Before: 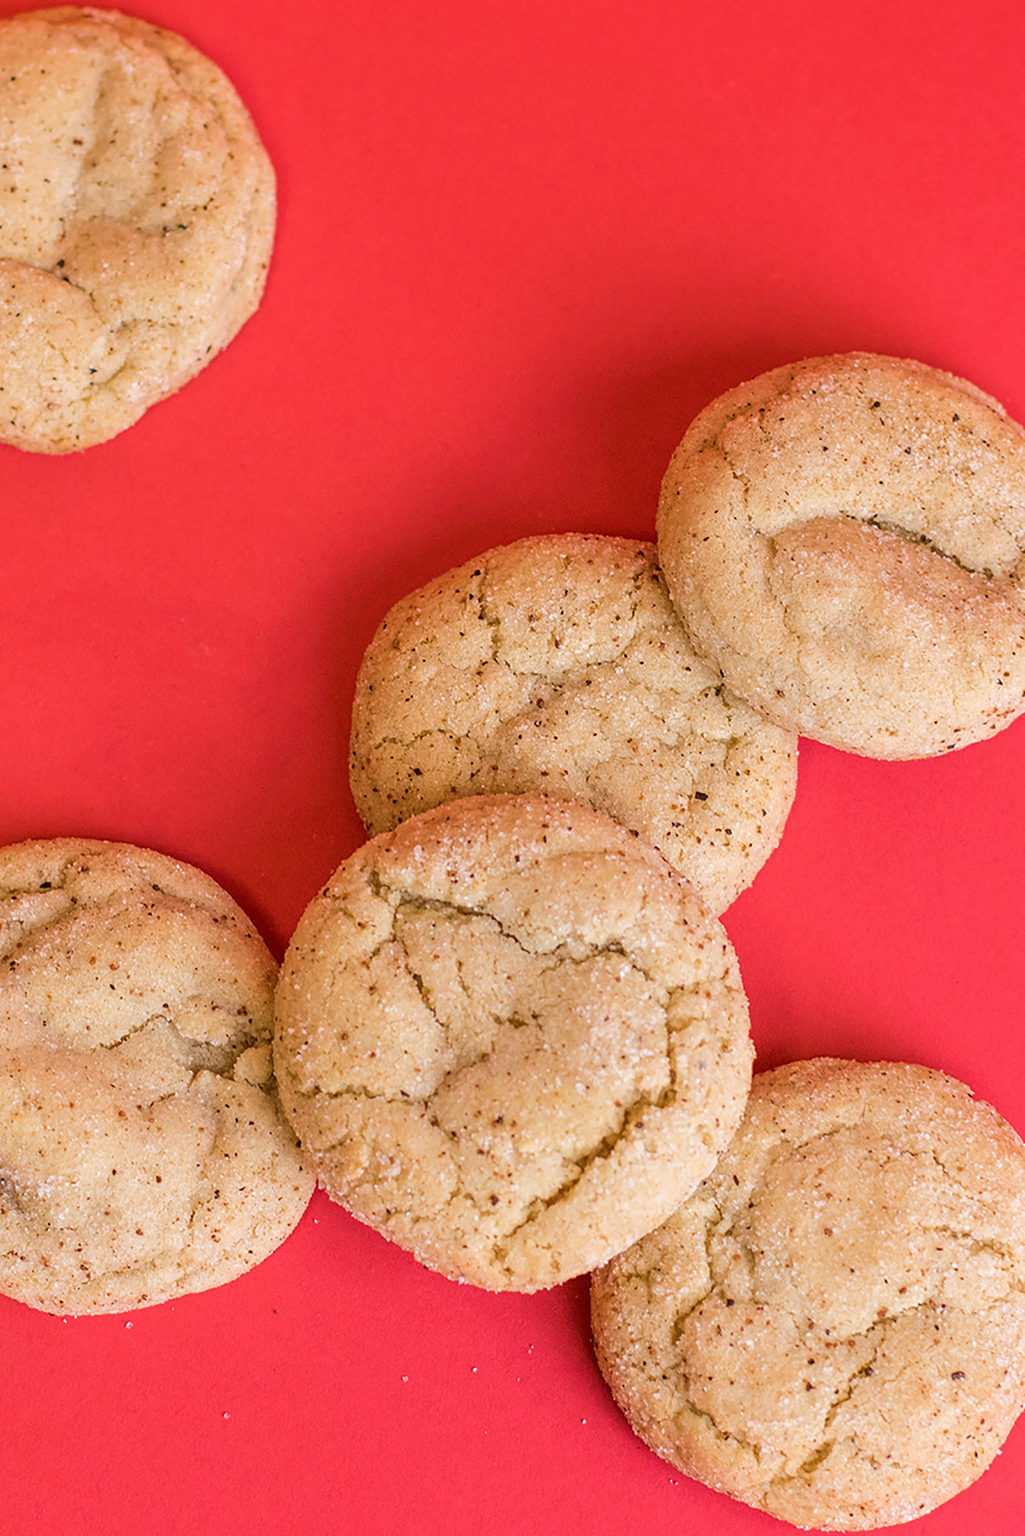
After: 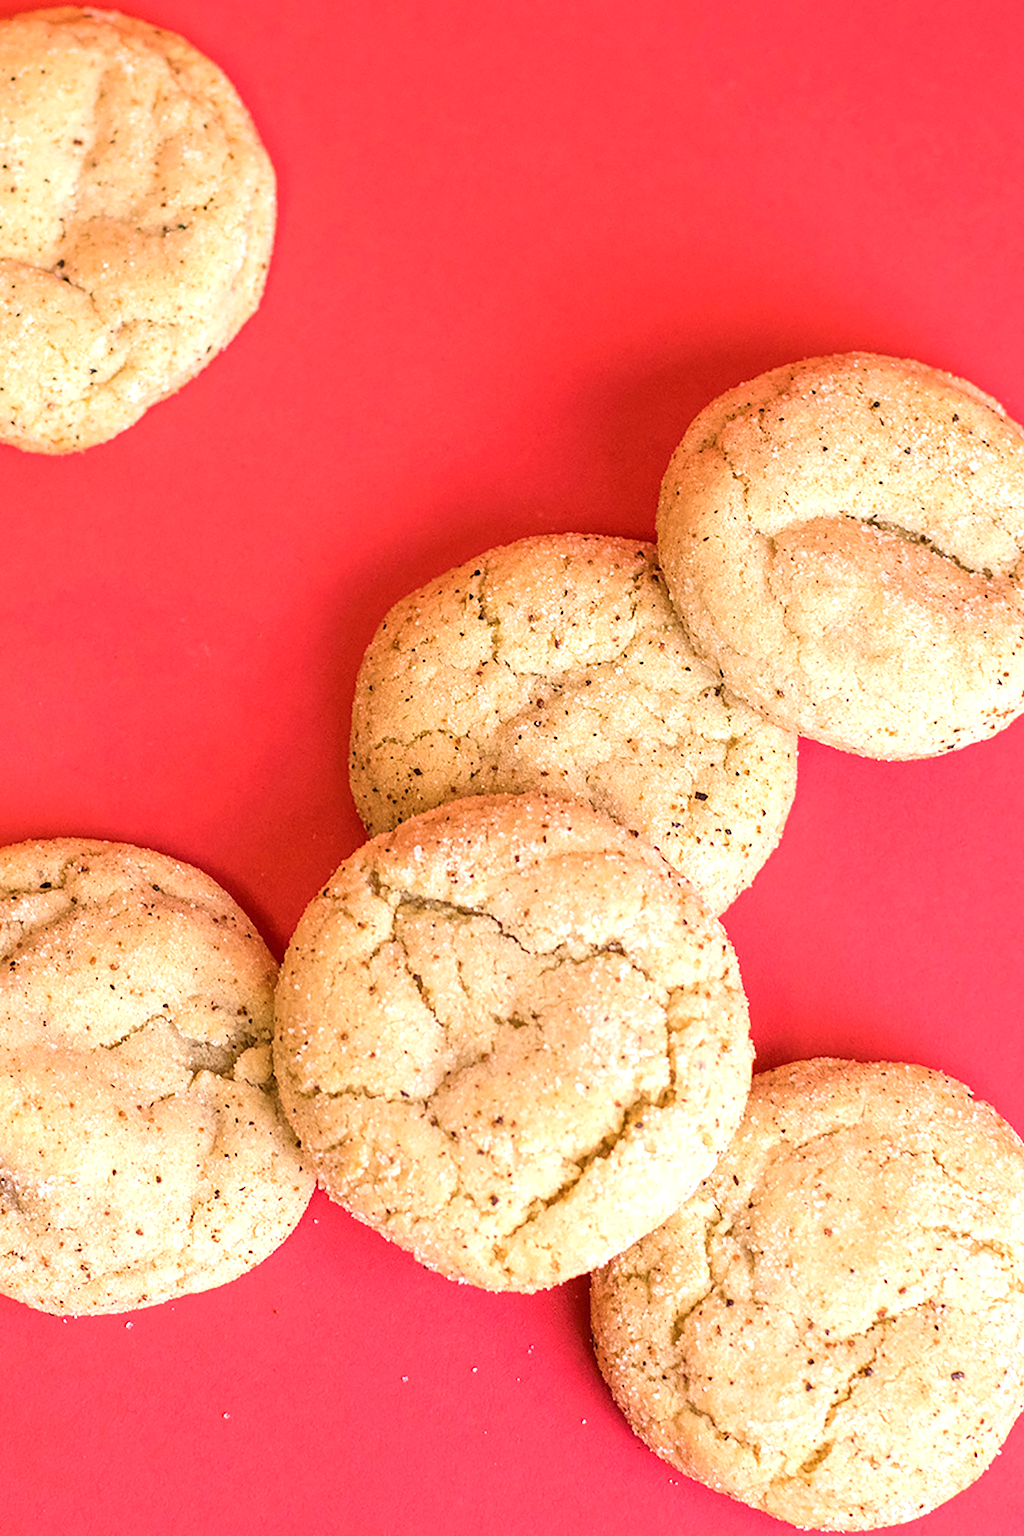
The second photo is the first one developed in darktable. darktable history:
tone equalizer: -8 EV -0.775 EV, -7 EV -0.701 EV, -6 EV -0.631 EV, -5 EV -0.407 EV, -3 EV 0.392 EV, -2 EV 0.6 EV, -1 EV 0.684 EV, +0 EV 0.768 EV
